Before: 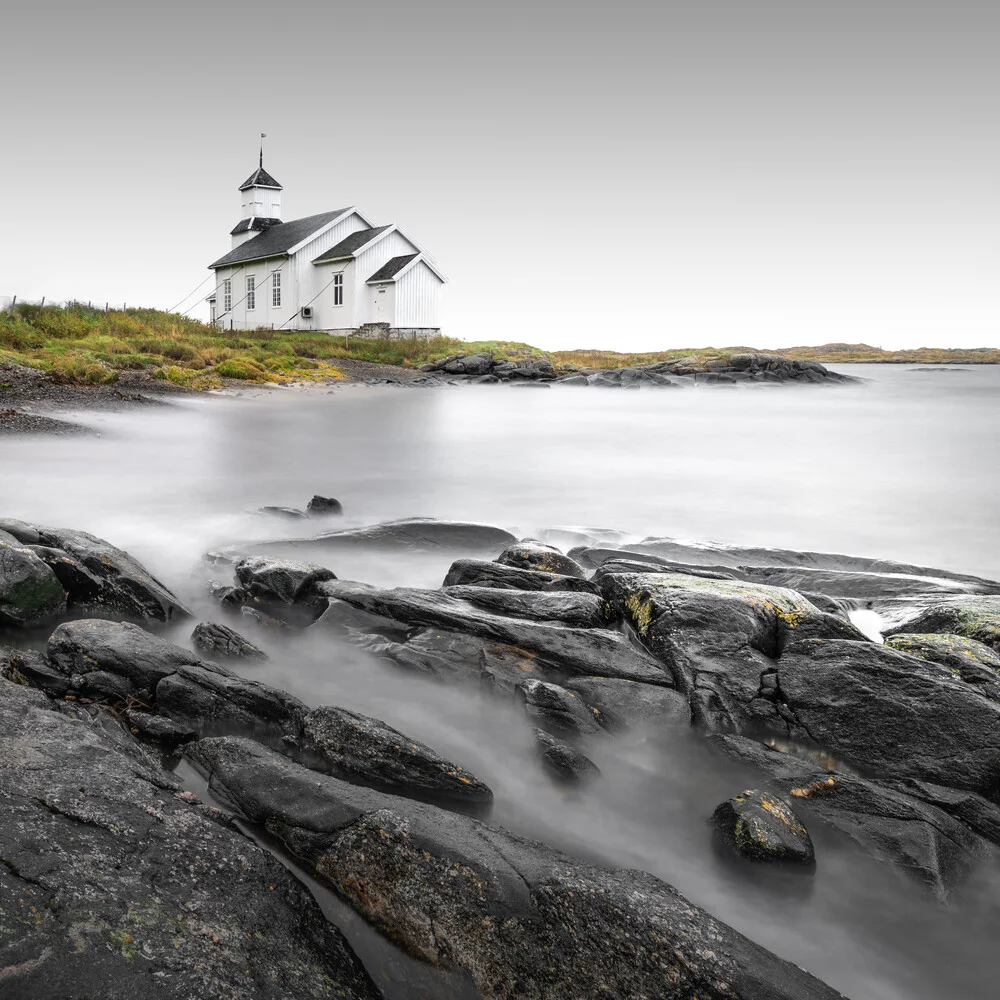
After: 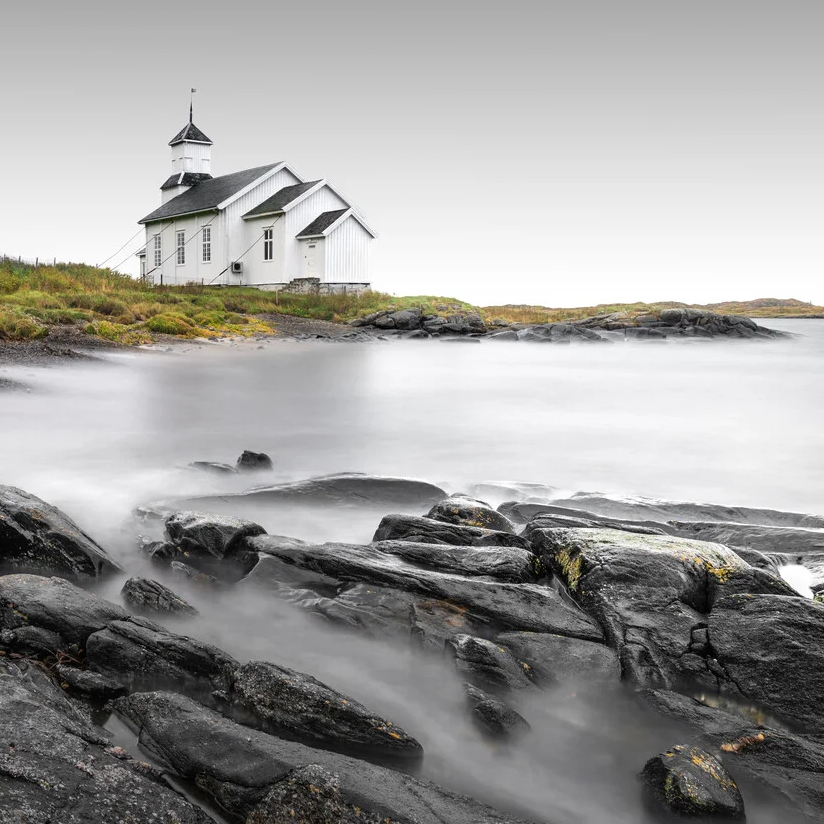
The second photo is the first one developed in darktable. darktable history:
crop and rotate: left 7.065%, top 4.556%, right 10.527%, bottom 13.043%
